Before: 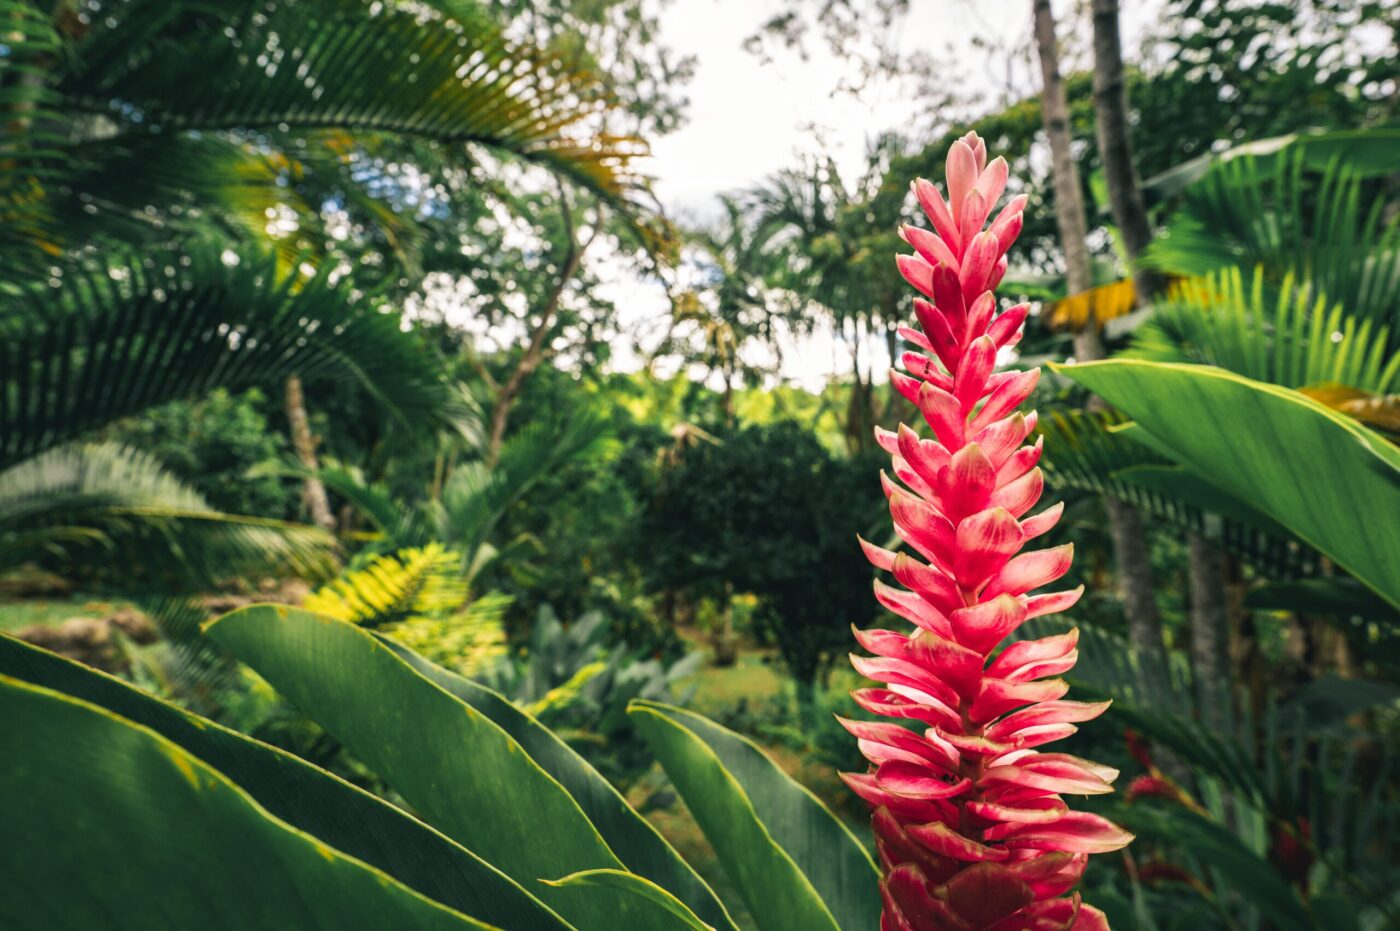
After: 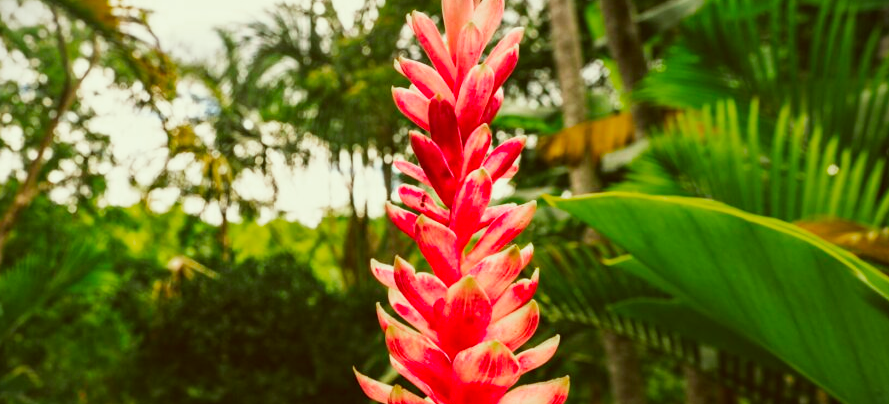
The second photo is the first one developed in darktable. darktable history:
base curve: curves: ch0 [(0, 0) (0.666, 0.806) (1, 1)], preserve colors none
crop: left 36.009%, top 17.987%, right 0.42%, bottom 38.552%
color balance rgb: highlights gain › chroma 0.106%, highlights gain › hue 332.55°, perceptual saturation grading › global saturation 19.477%, global vibrance 10.834%
contrast brightness saturation: contrast 0.051
color zones: curves: ch0 [(0.203, 0.433) (0.607, 0.517) (0.697, 0.696) (0.705, 0.897)]
vignetting: fall-off start 99.36%, width/height ratio 1.325
color correction: highlights a* -5.19, highlights b* 9.8, shadows a* 9.33, shadows b* 24.31
